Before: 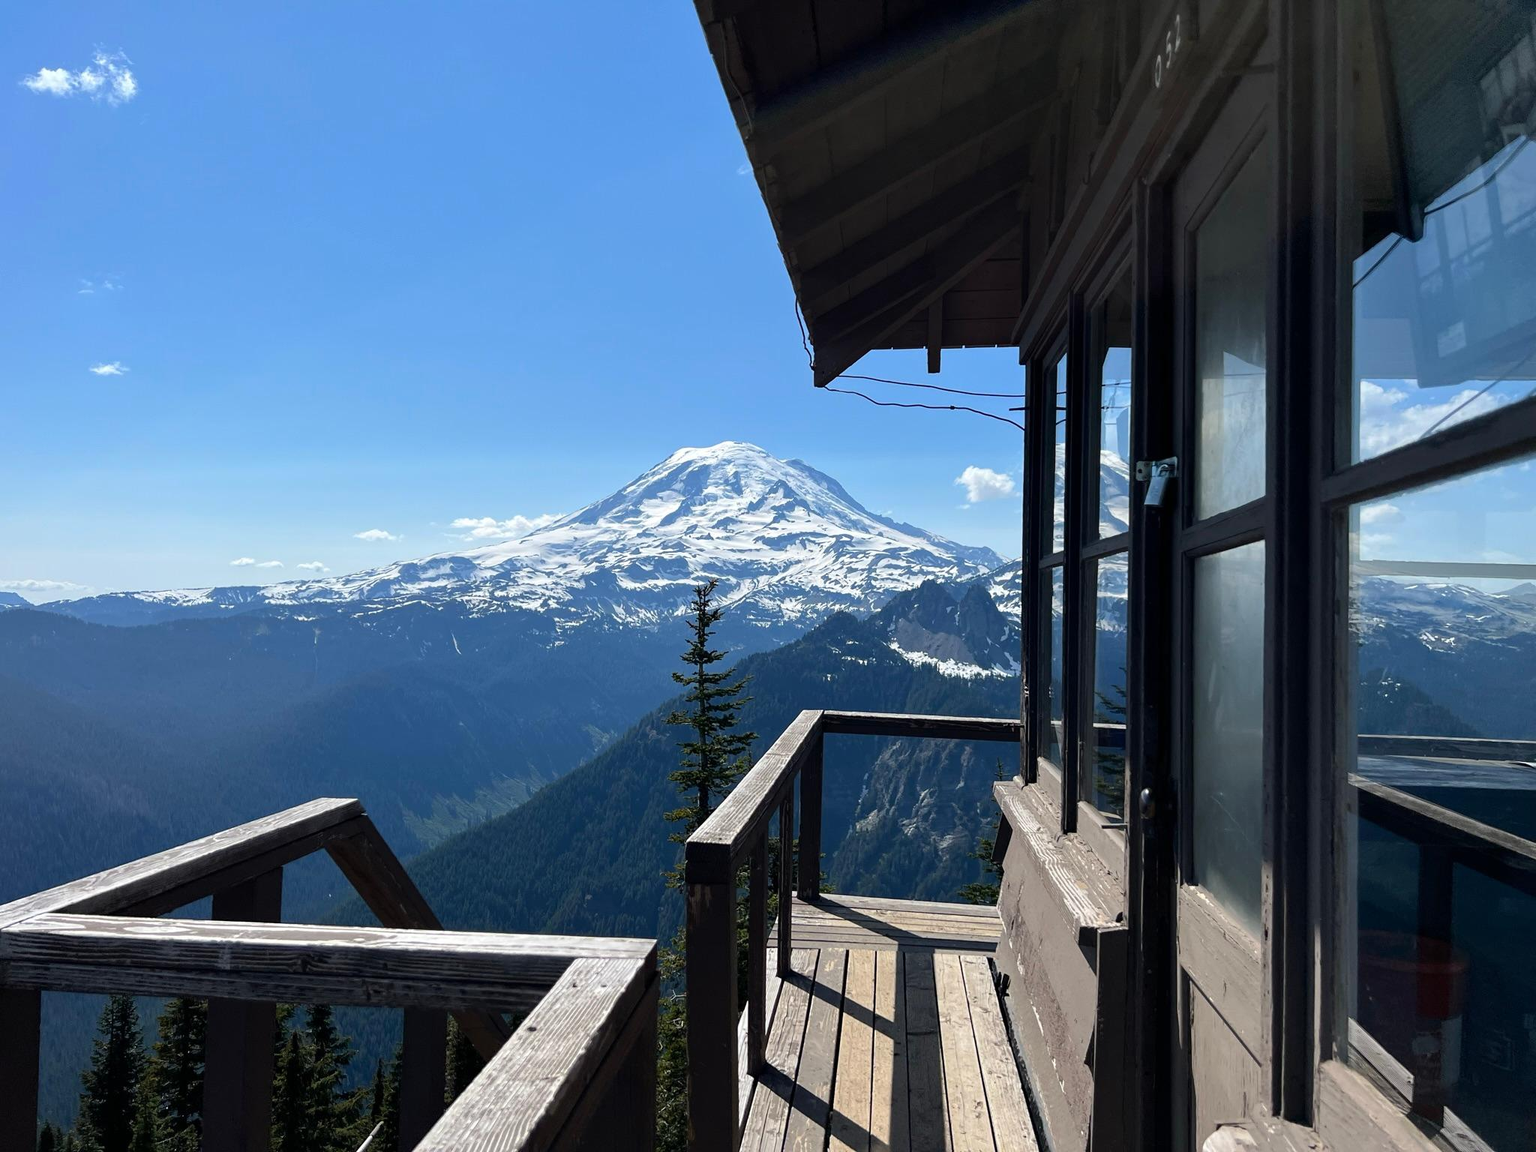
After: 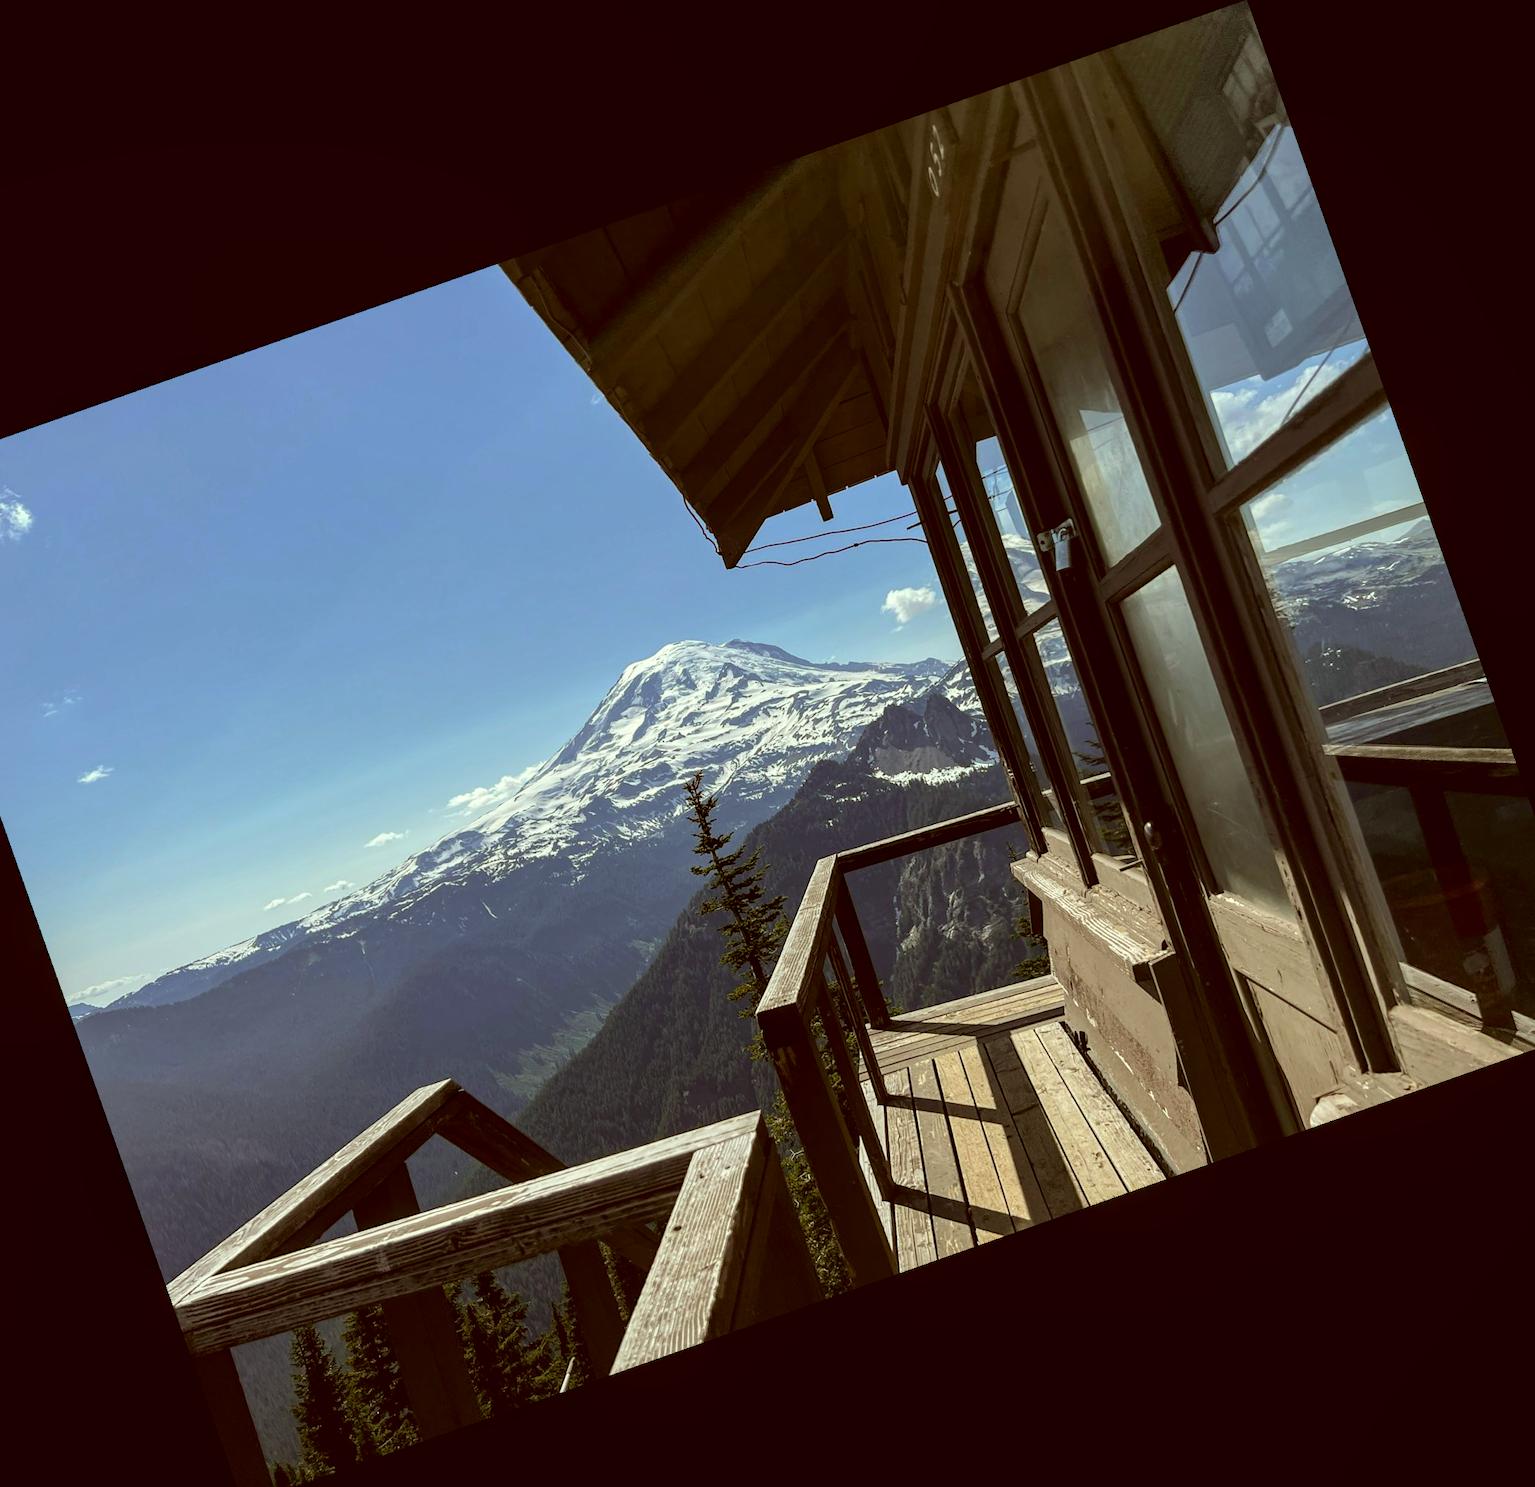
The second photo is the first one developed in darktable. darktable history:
local contrast: on, module defaults
crop and rotate: angle 19.43°, left 6.812%, right 4.125%, bottom 1.087%
color correction: highlights a* -5.94, highlights b* 9.48, shadows a* 10.12, shadows b* 23.94
